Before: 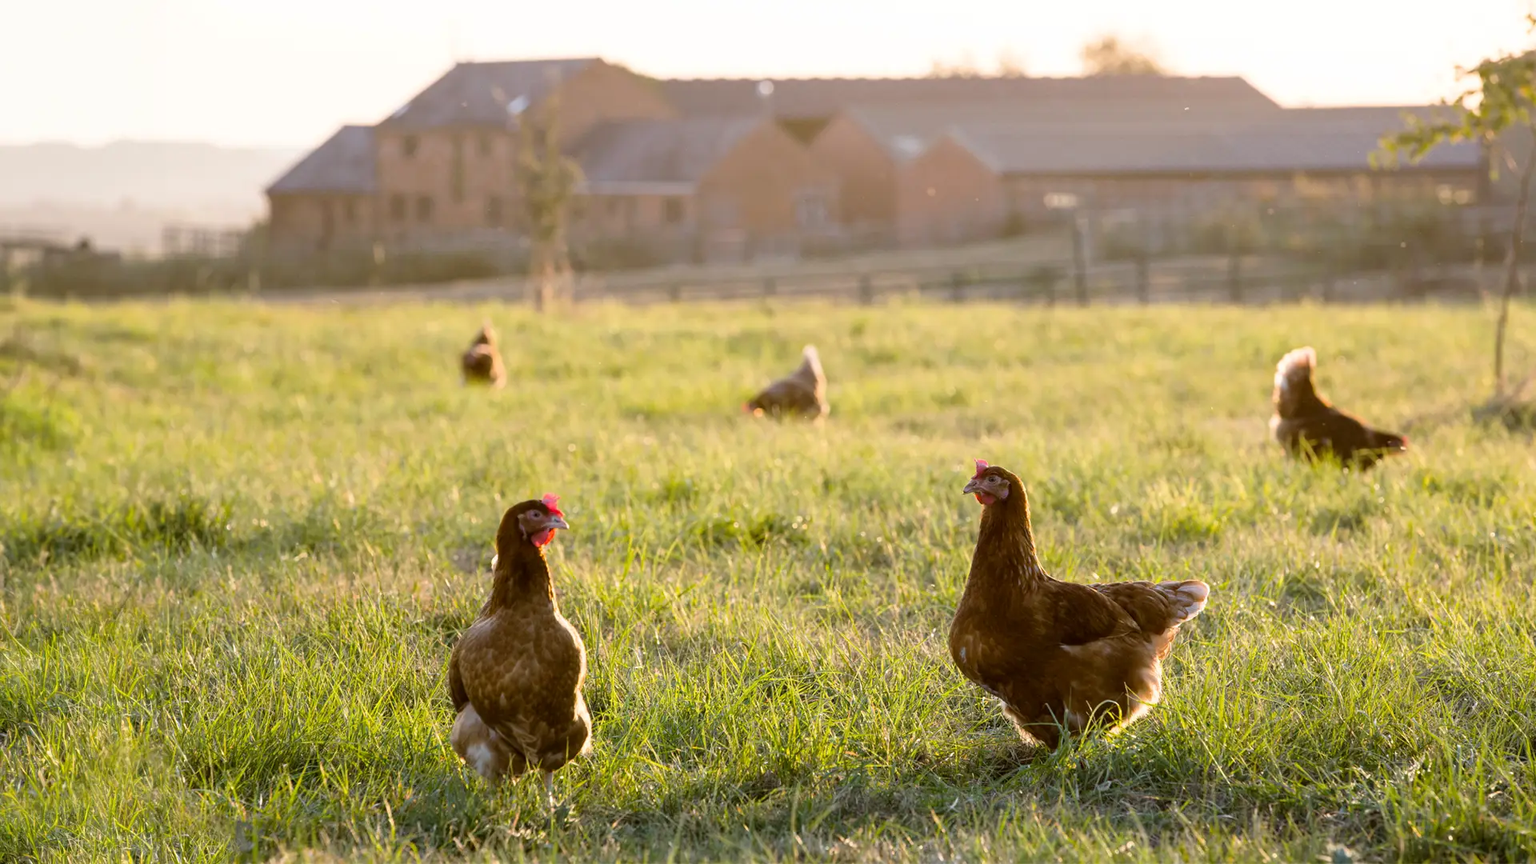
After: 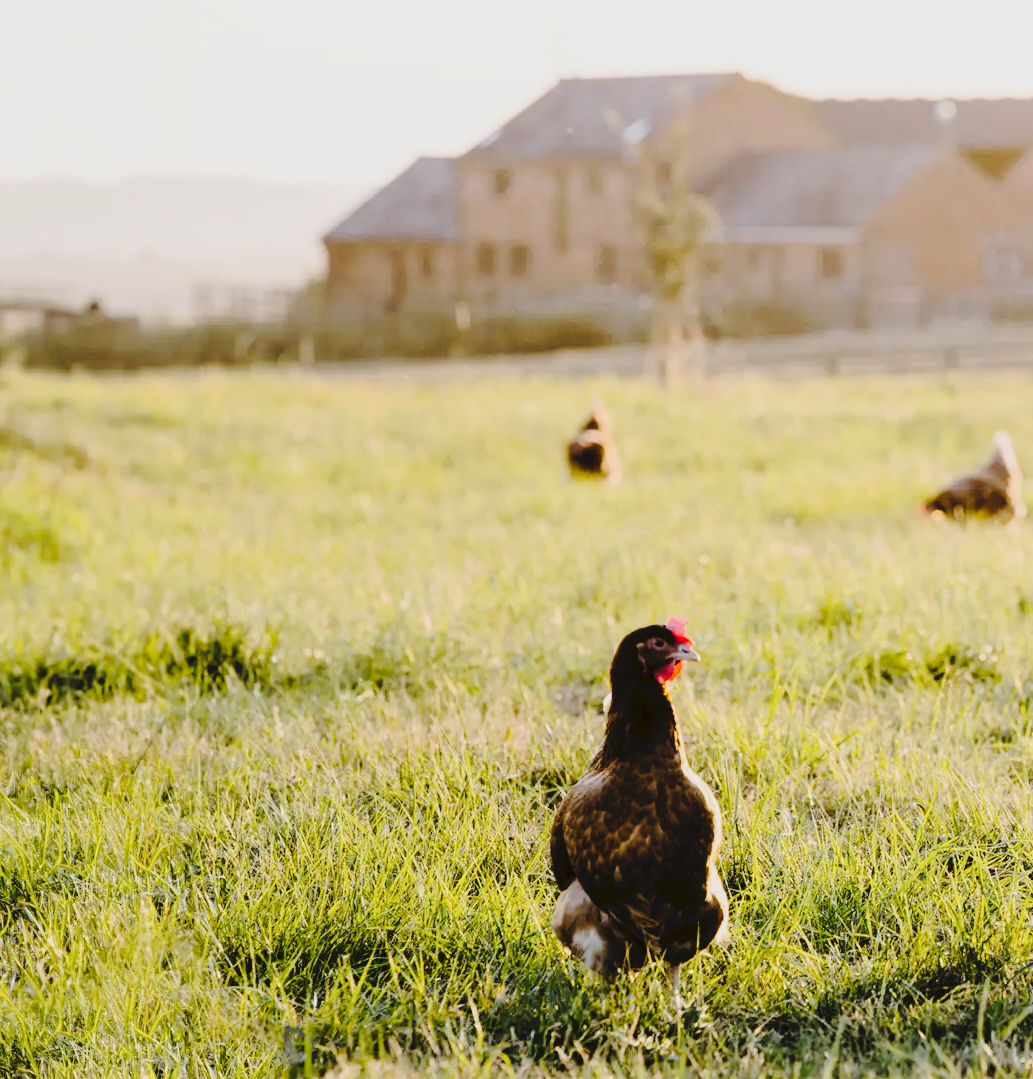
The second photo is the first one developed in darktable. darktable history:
crop: left 0.587%, right 45.588%, bottom 0.086%
tone curve: curves: ch0 [(0, 0) (0.003, 0.057) (0.011, 0.061) (0.025, 0.065) (0.044, 0.075) (0.069, 0.082) (0.1, 0.09) (0.136, 0.102) (0.177, 0.145) (0.224, 0.195) (0.277, 0.27) (0.335, 0.374) (0.399, 0.486) (0.468, 0.578) (0.543, 0.652) (0.623, 0.717) (0.709, 0.778) (0.801, 0.837) (0.898, 0.909) (1, 1)], preserve colors none
filmic rgb: black relative exposure -5 EV, hardness 2.88, contrast 1.4, highlights saturation mix -30%
